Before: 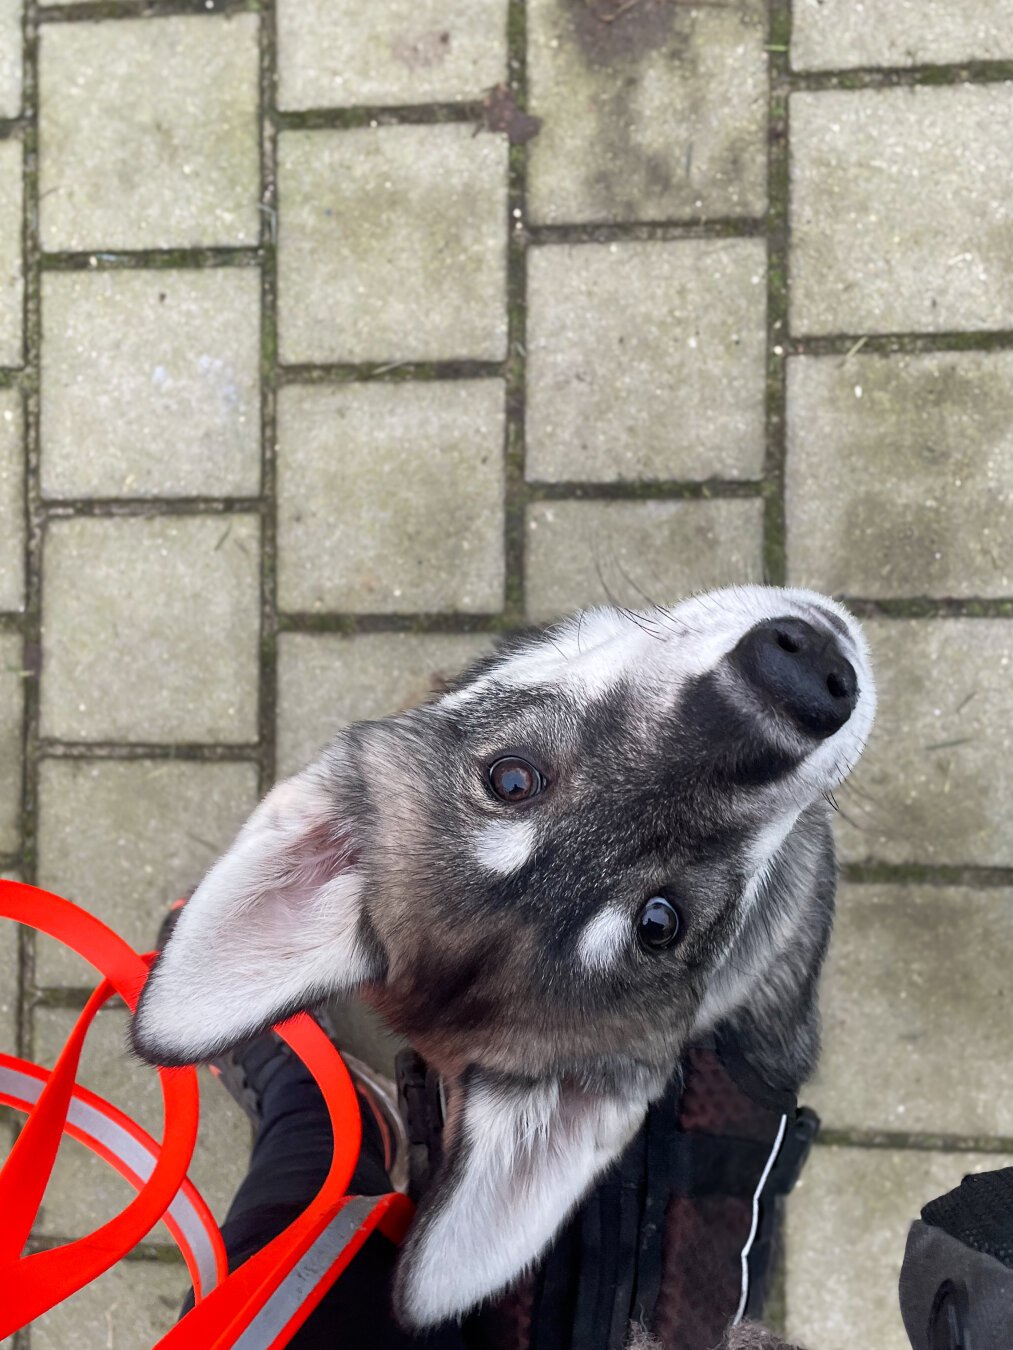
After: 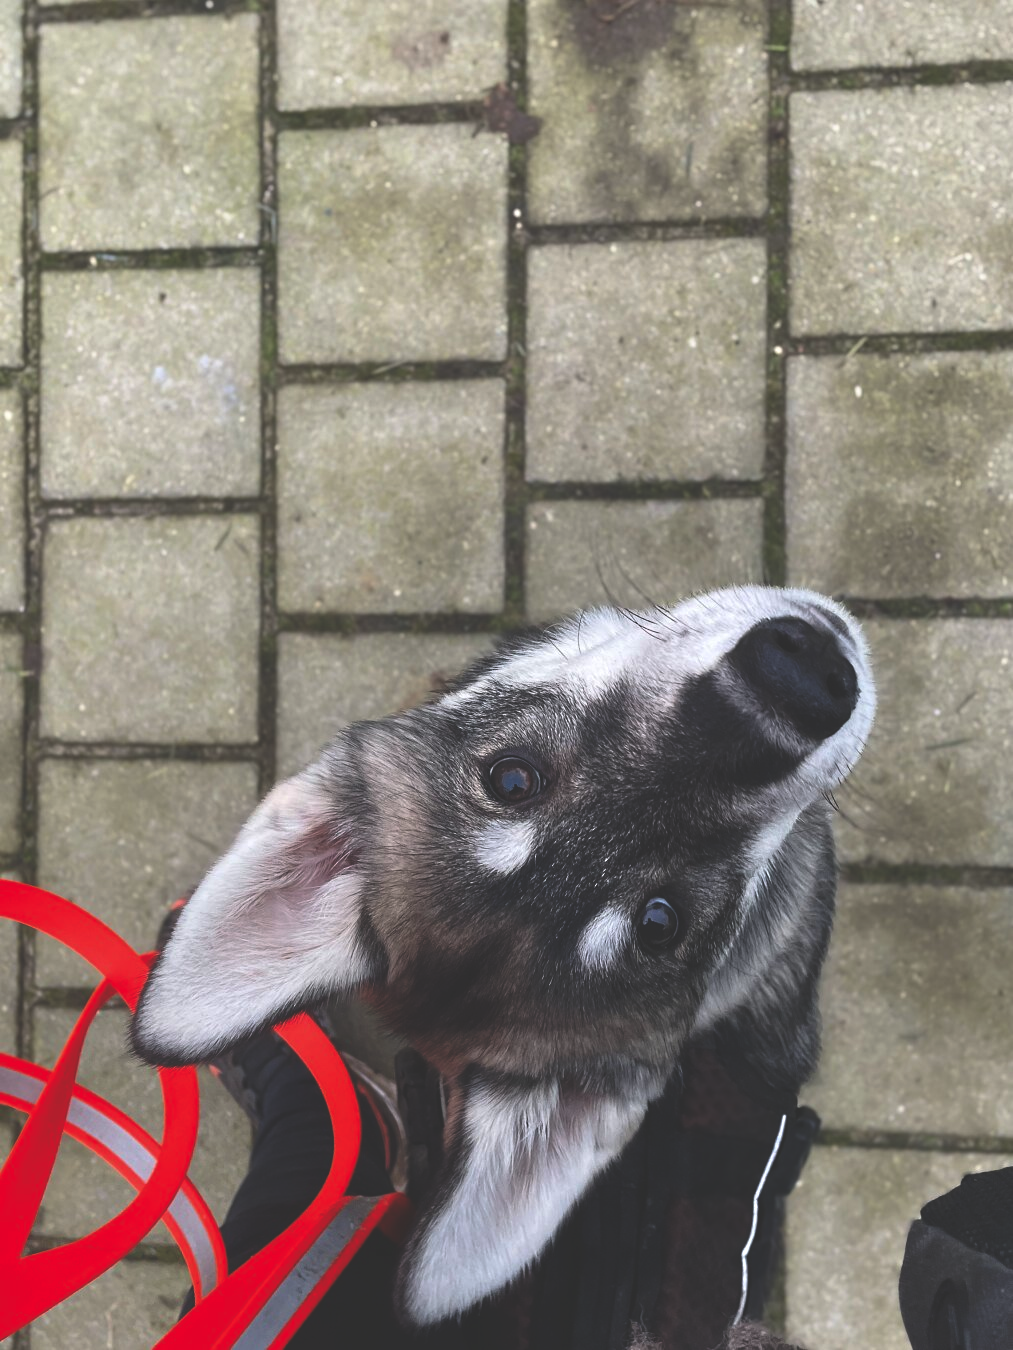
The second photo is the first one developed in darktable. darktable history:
sharpen: radius 5.325, amount 0.312, threshold 26.433
rgb curve: curves: ch0 [(0, 0.186) (0.314, 0.284) (0.775, 0.708) (1, 1)], compensate middle gray true, preserve colors none
